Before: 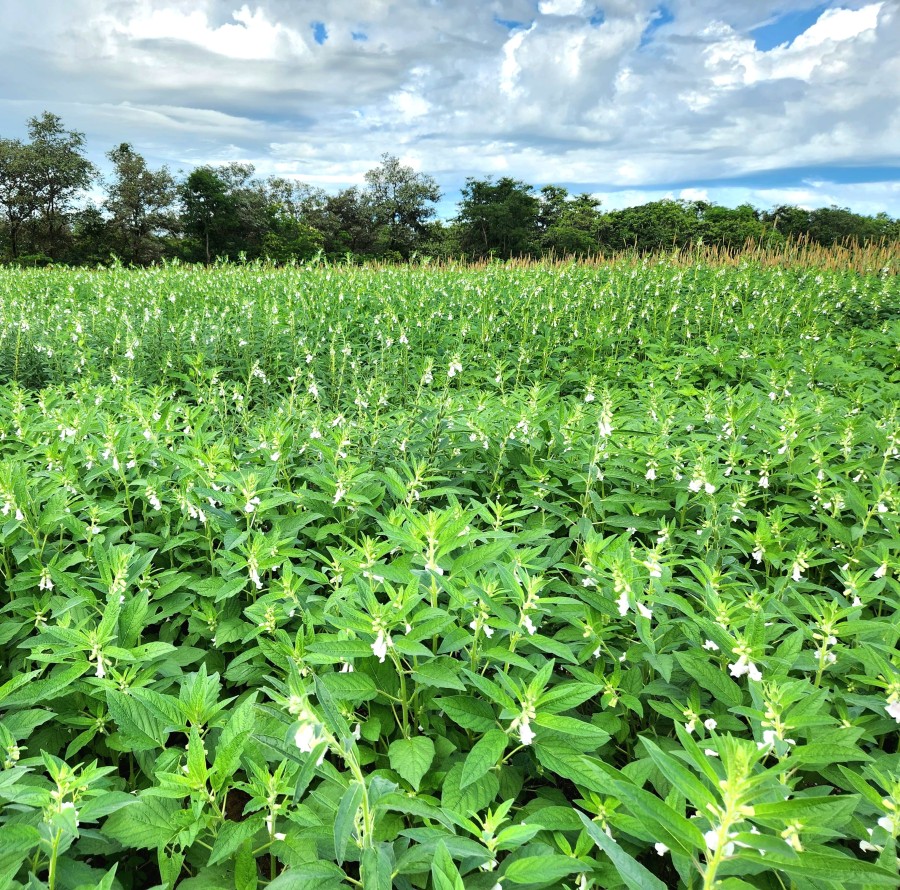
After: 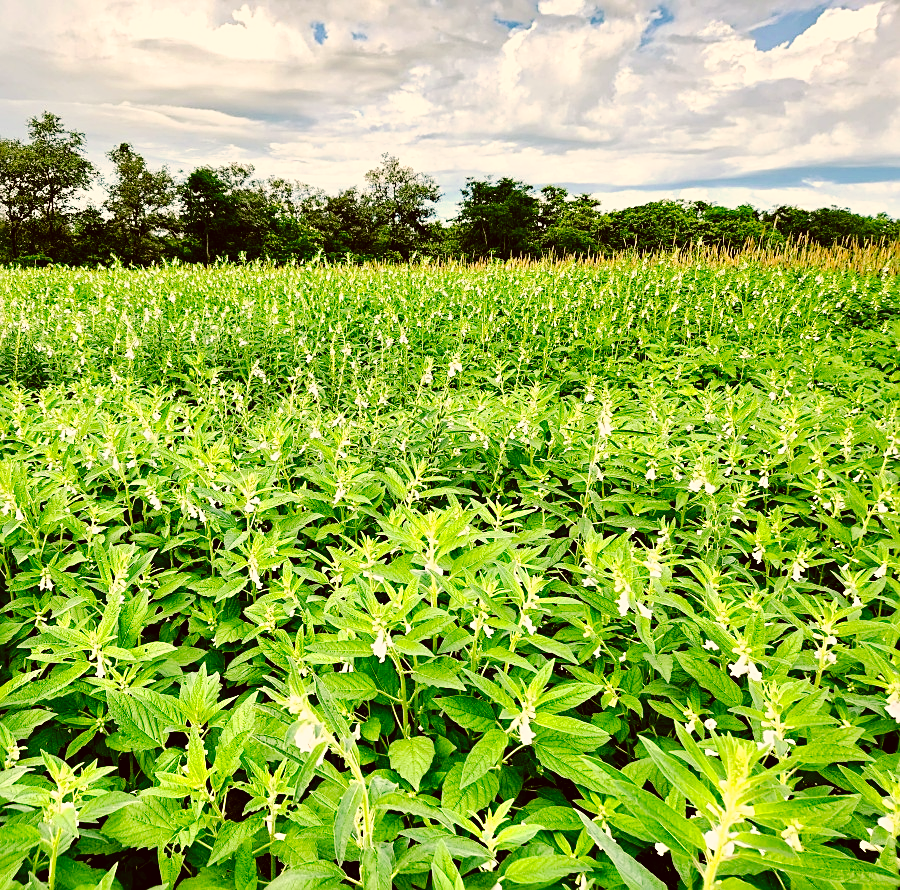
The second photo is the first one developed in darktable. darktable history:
tone equalizer: on, module defaults
sharpen: on, module defaults
color zones: curves: ch0 [(0, 0.5) (0.143, 0.5) (0.286, 0.5) (0.429, 0.5) (0.571, 0.5) (0.714, 0.476) (0.857, 0.5) (1, 0.5)]; ch2 [(0, 0.5) (0.143, 0.5) (0.286, 0.5) (0.429, 0.5) (0.571, 0.5) (0.714, 0.487) (0.857, 0.5) (1, 0.5)]
haze removal: compatibility mode true, adaptive false
tone curve: curves: ch0 [(0, 0) (0.003, 0) (0.011, 0.001) (0.025, 0.003) (0.044, 0.005) (0.069, 0.011) (0.1, 0.021) (0.136, 0.035) (0.177, 0.079) (0.224, 0.134) (0.277, 0.219) (0.335, 0.315) (0.399, 0.42) (0.468, 0.529) (0.543, 0.636) (0.623, 0.727) (0.709, 0.805) (0.801, 0.88) (0.898, 0.957) (1, 1)], preserve colors none
color correction: highlights a* 8.98, highlights b* 15.09, shadows a* -0.49, shadows b* 26.52
